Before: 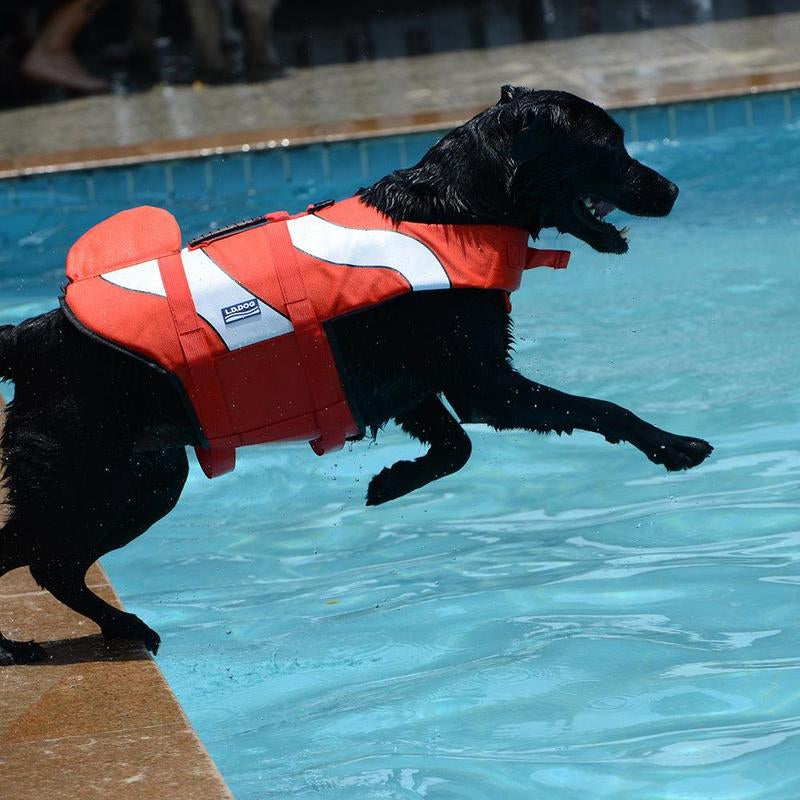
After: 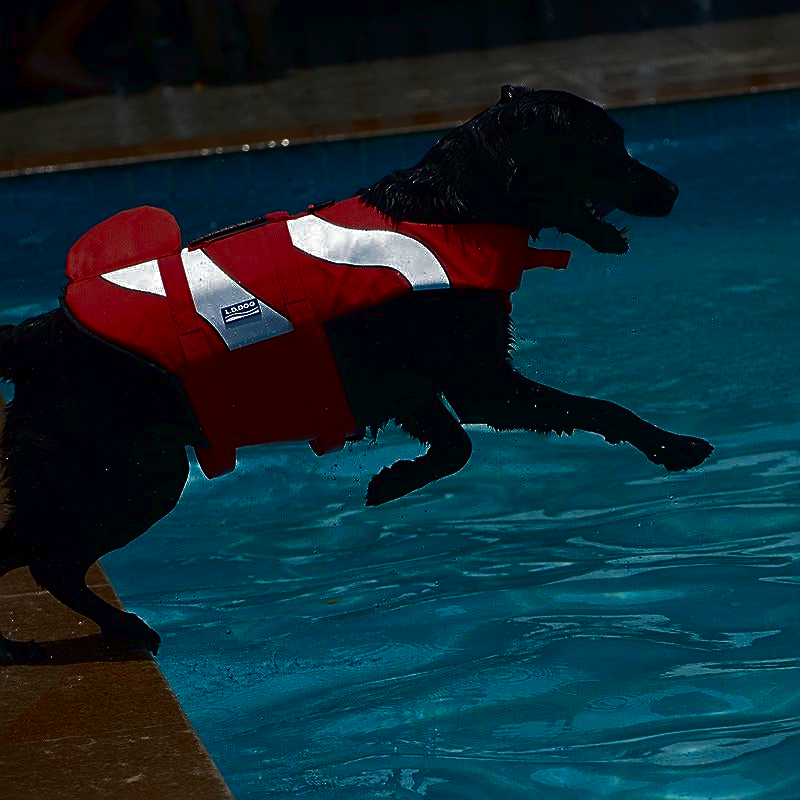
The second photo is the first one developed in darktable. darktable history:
tone curve: curves: ch0 [(0, 0) (0.003, 0.019) (0.011, 0.022) (0.025, 0.029) (0.044, 0.041) (0.069, 0.06) (0.1, 0.09) (0.136, 0.123) (0.177, 0.163) (0.224, 0.206) (0.277, 0.268) (0.335, 0.35) (0.399, 0.436) (0.468, 0.526) (0.543, 0.624) (0.623, 0.713) (0.709, 0.779) (0.801, 0.845) (0.898, 0.912) (1, 1)], preserve colors none
base curve: curves: ch0 [(0, 0) (0.841, 0.609) (1, 1)]
contrast brightness saturation: brightness -0.52
sharpen: on, module defaults
